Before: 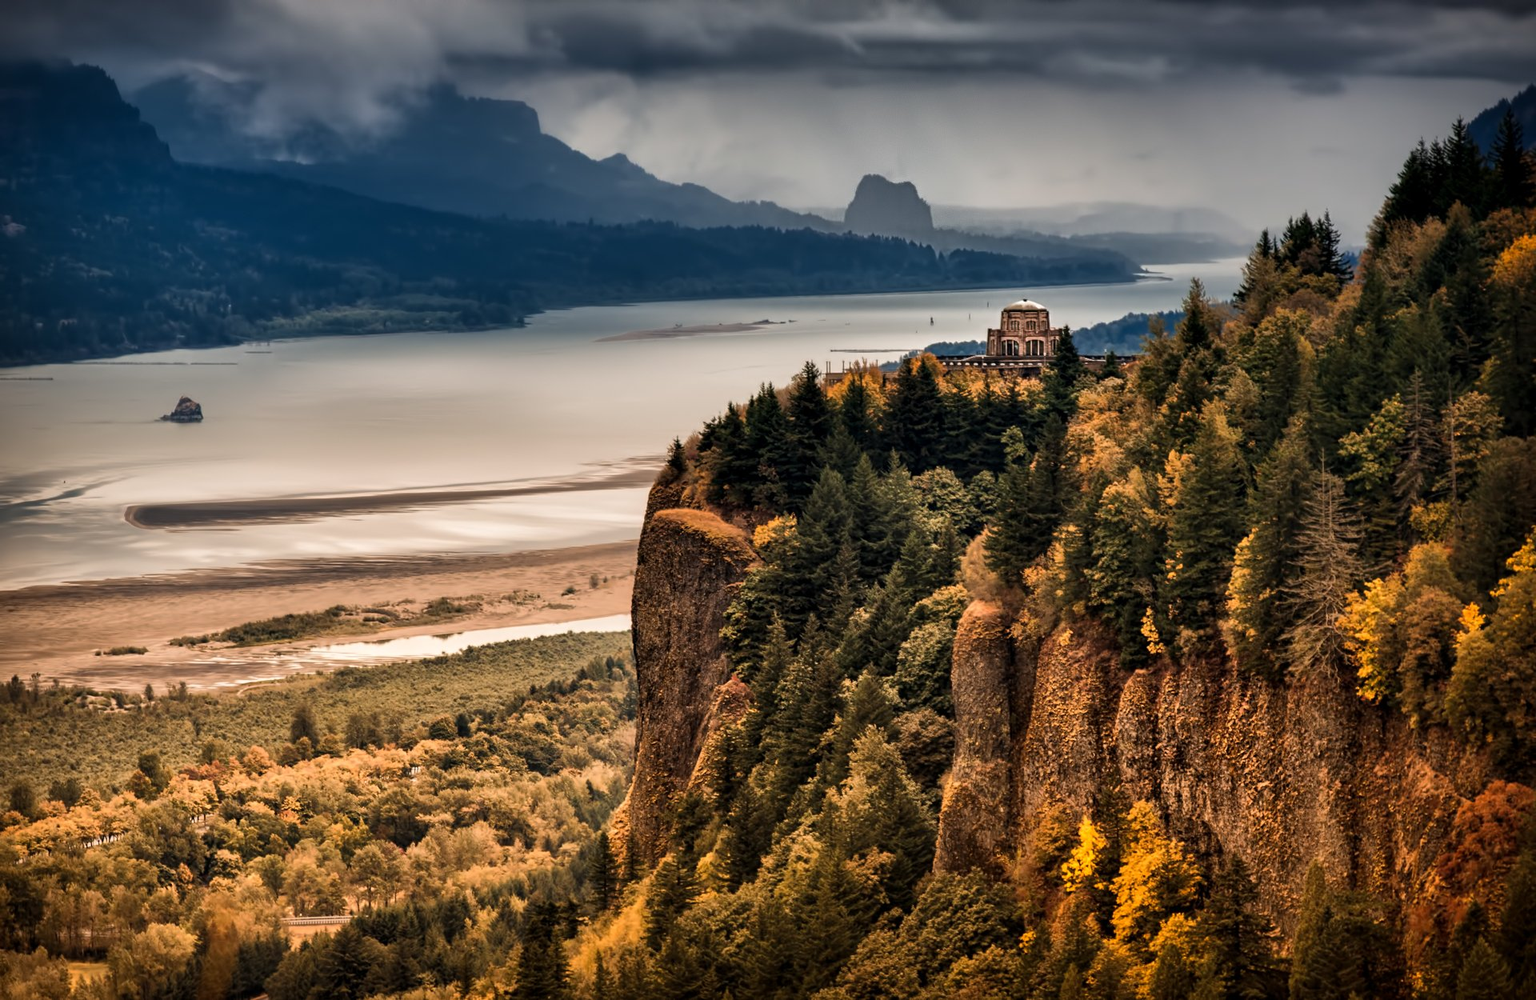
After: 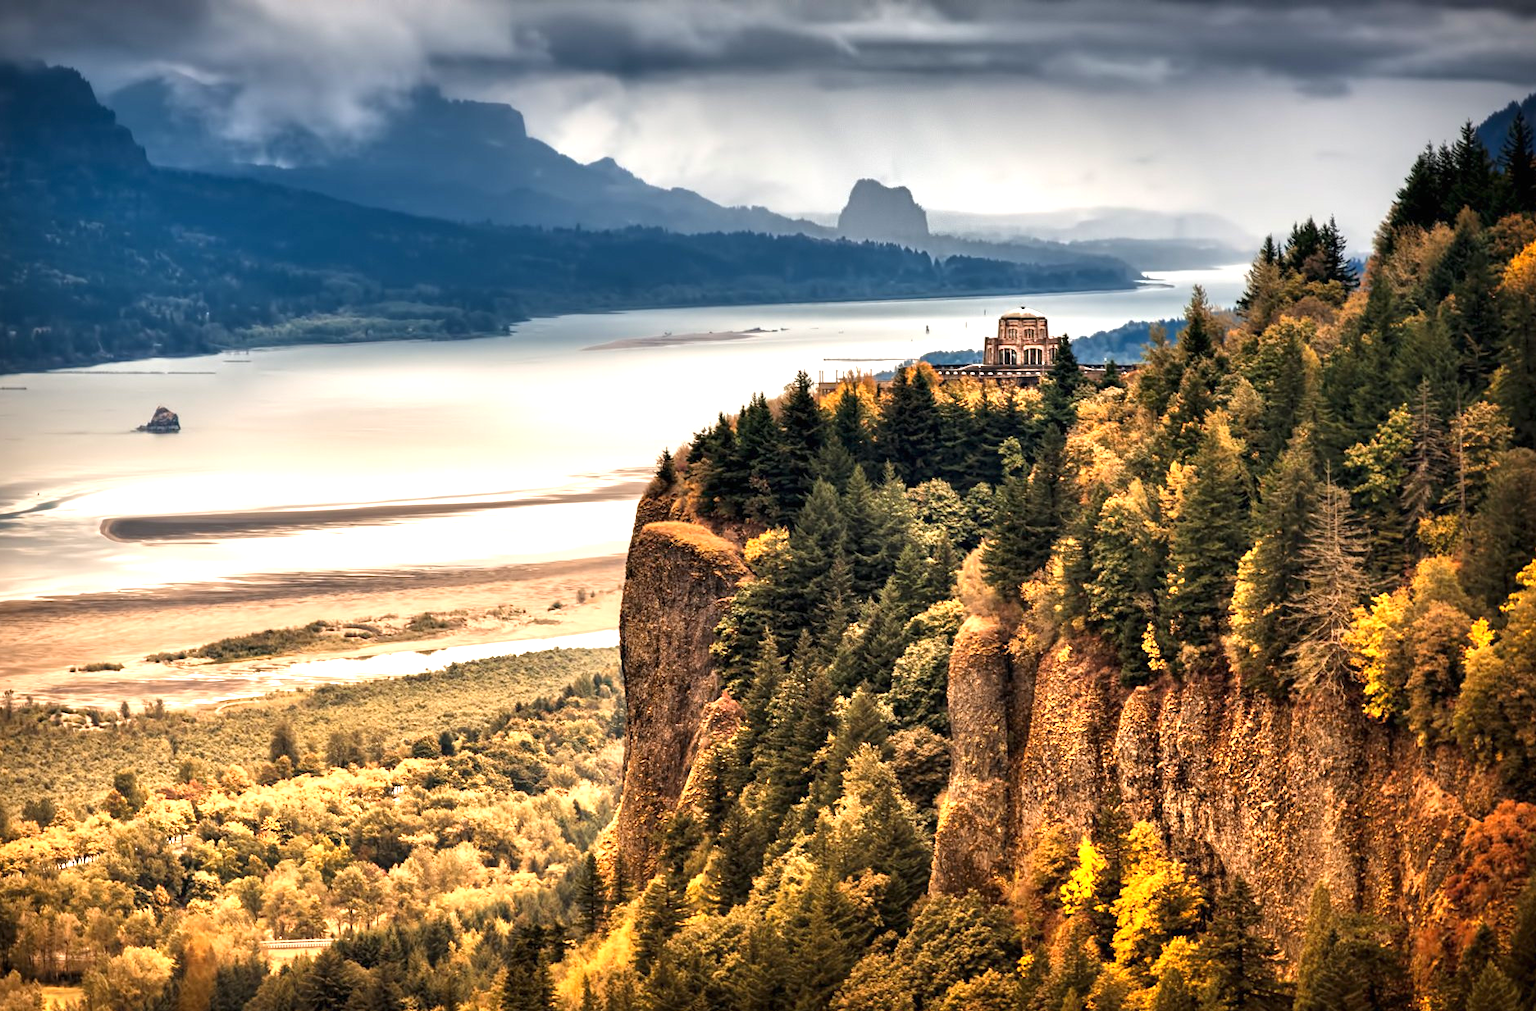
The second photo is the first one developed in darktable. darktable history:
crop and rotate: left 1.774%, right 0.633%, bottom 1.28%
exposure: black level correction 0, exposure 1.2 EV, compensate highlight preservation false
